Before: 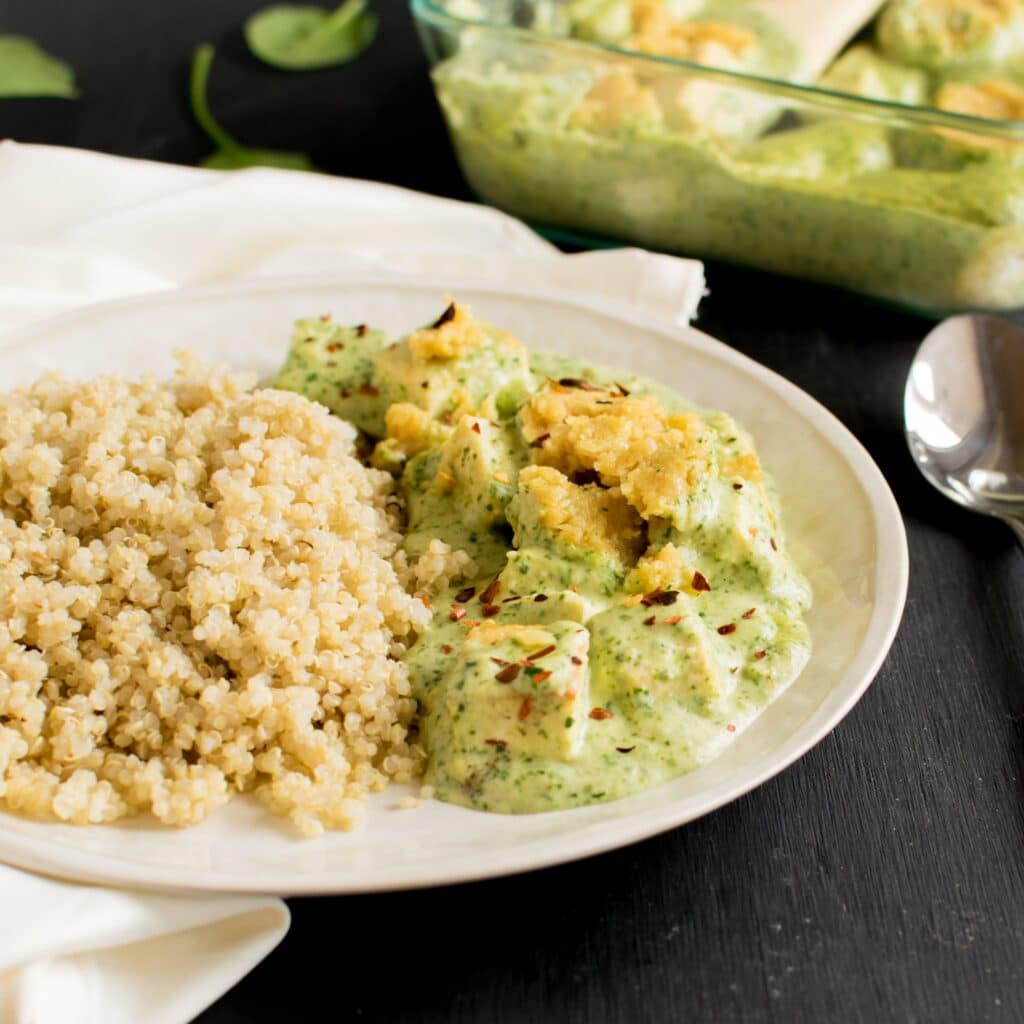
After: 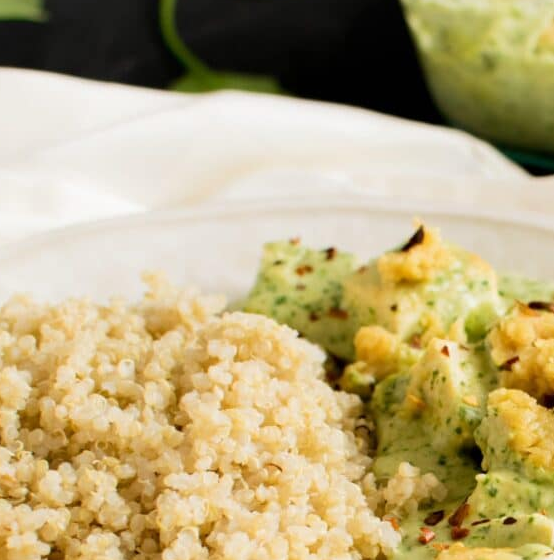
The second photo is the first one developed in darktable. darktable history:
crop and rotate: left 3.057%, top 7.547%, right 42.813%, bottom 37.684%
